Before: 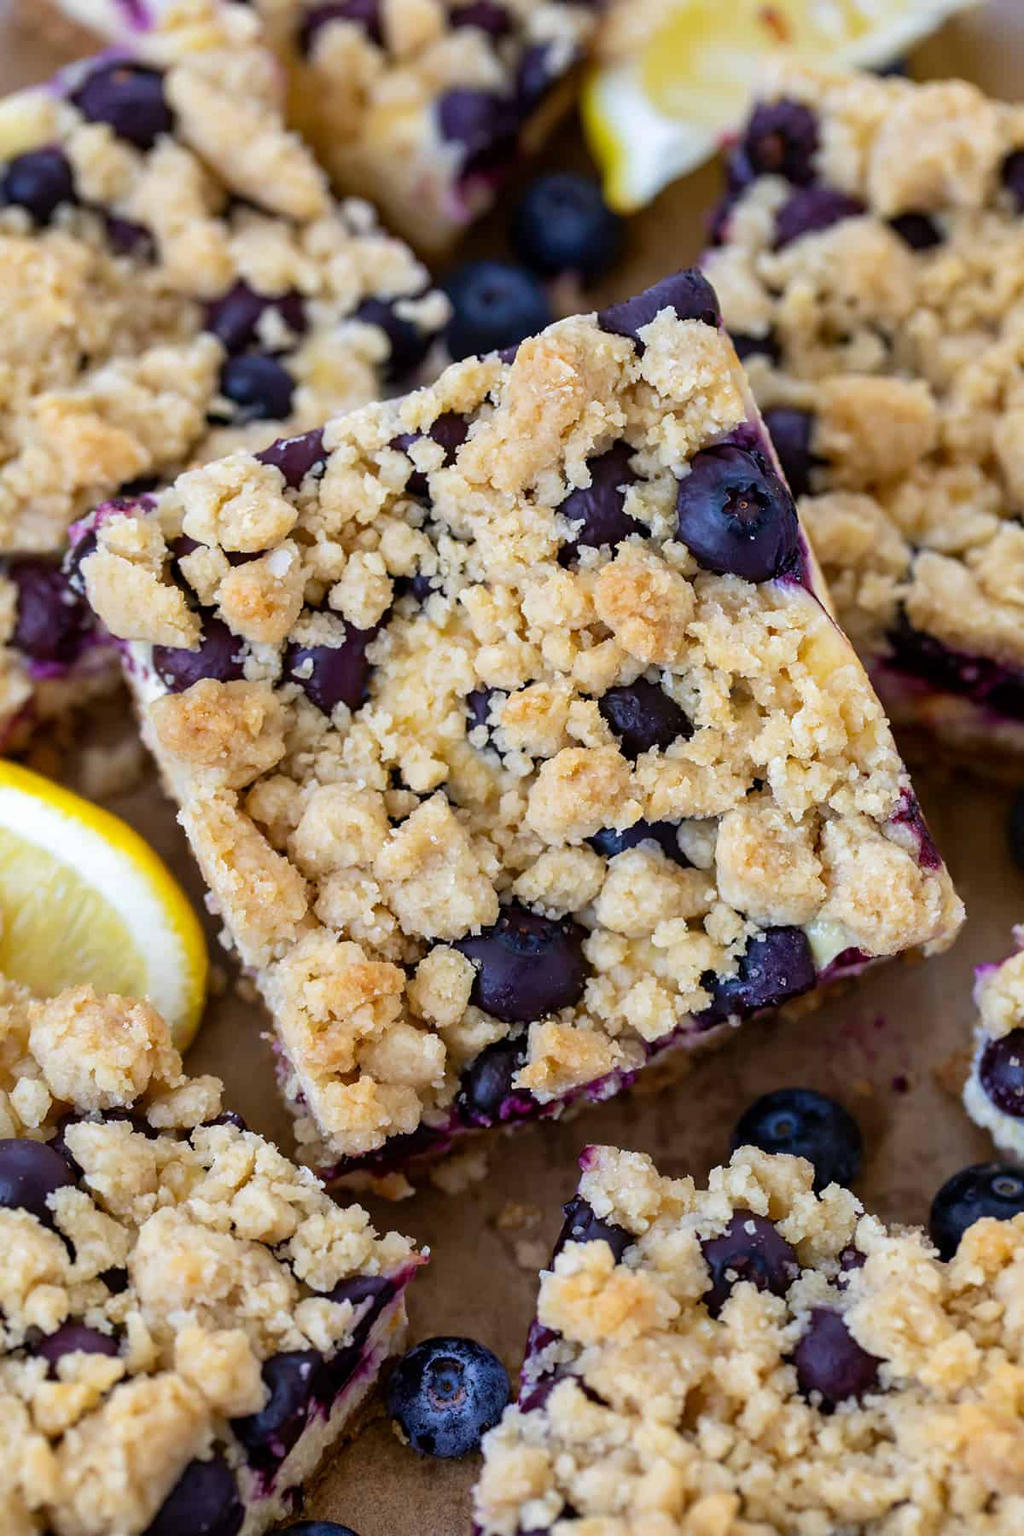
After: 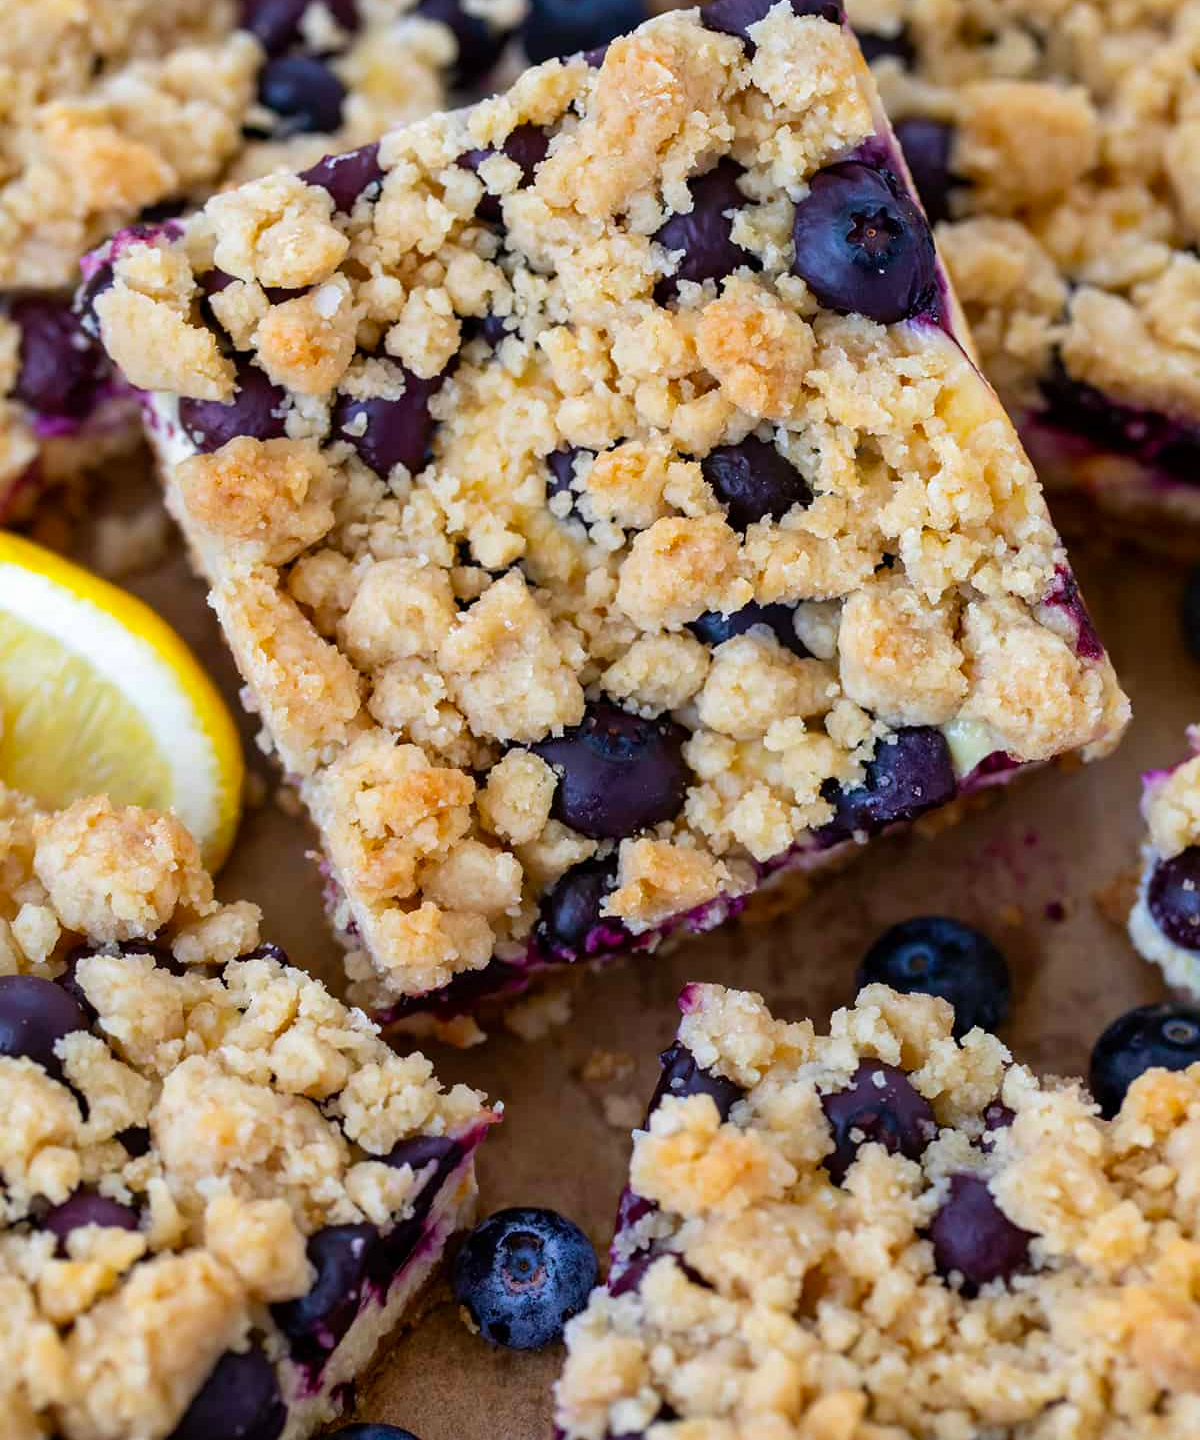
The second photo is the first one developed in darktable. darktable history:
white balance: emerald 1
crop and rotate: top 19.998%
